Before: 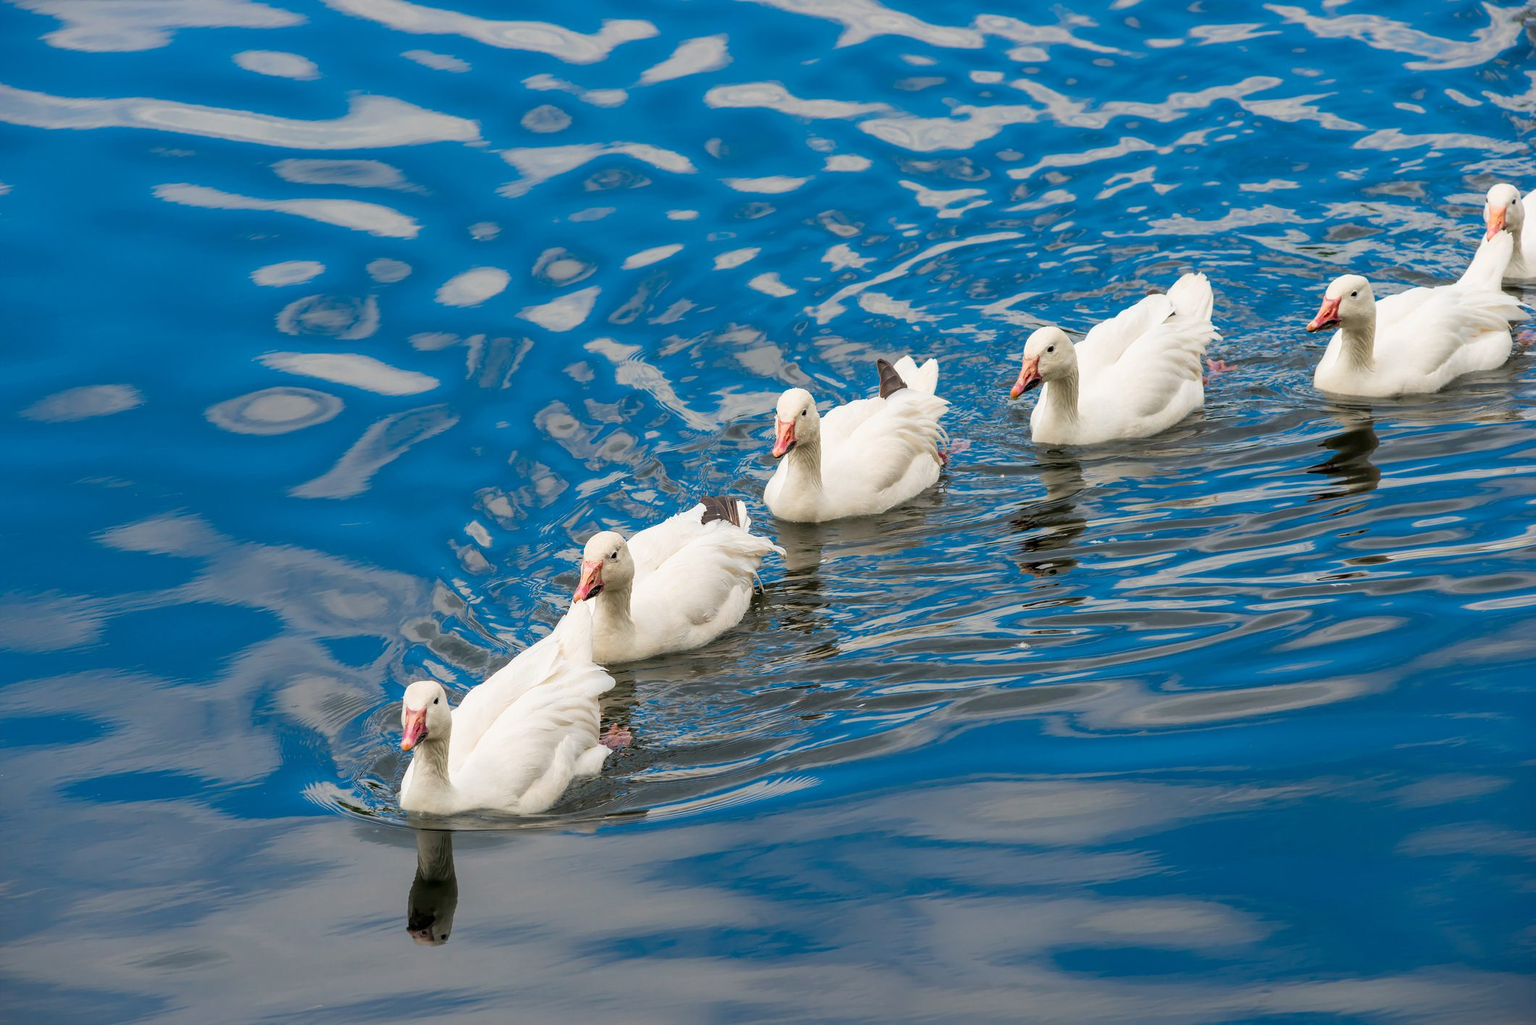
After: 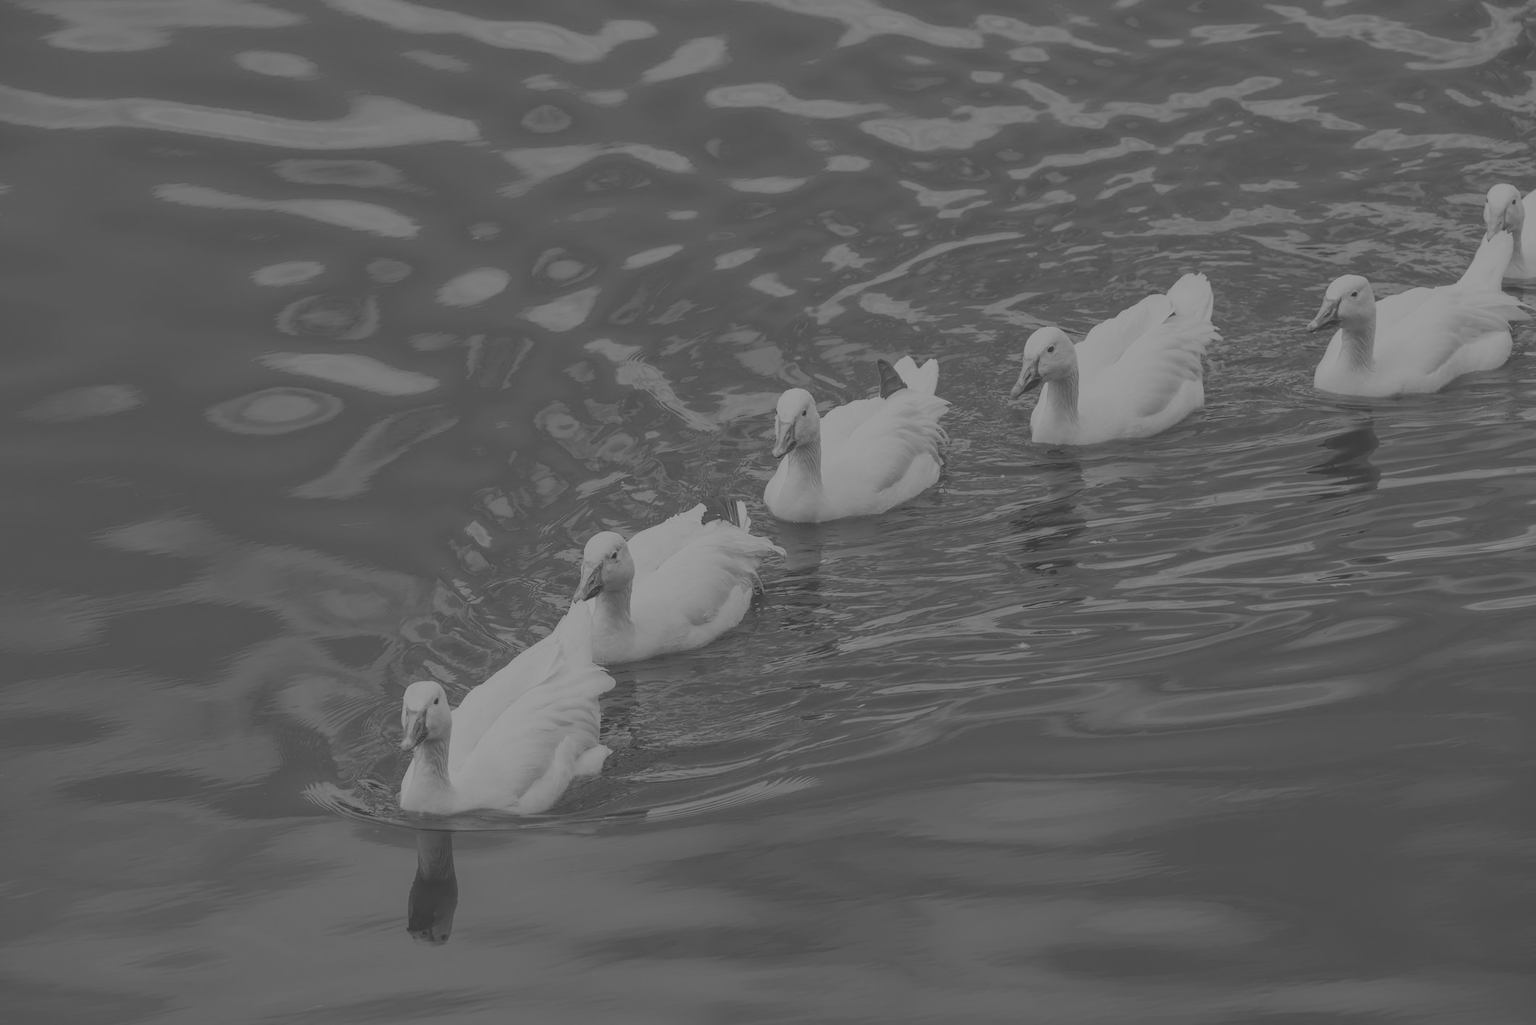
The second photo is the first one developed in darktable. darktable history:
monochrome: a 79.32, b 81.83, size 1.1
color balance rgb: linear chroma grading › global chroma 9%, perceptual saturation grading › global saturation 36%, perceptual saturation grading › shadows 35%, perceptual brilliance grading › global brilliance 15%, perceptual brilliance grading › shadows -35%, global vibrance 15%
colorize: hue 147.6°, saturation 65%, lightness 21.64%
color calibration: illuminant Planckian (black body), adaptation linear Bradford (ICC v4), x 0.364, y 0.367, temperature 4417.56 K, saturation algorithm version 1 (2020)
